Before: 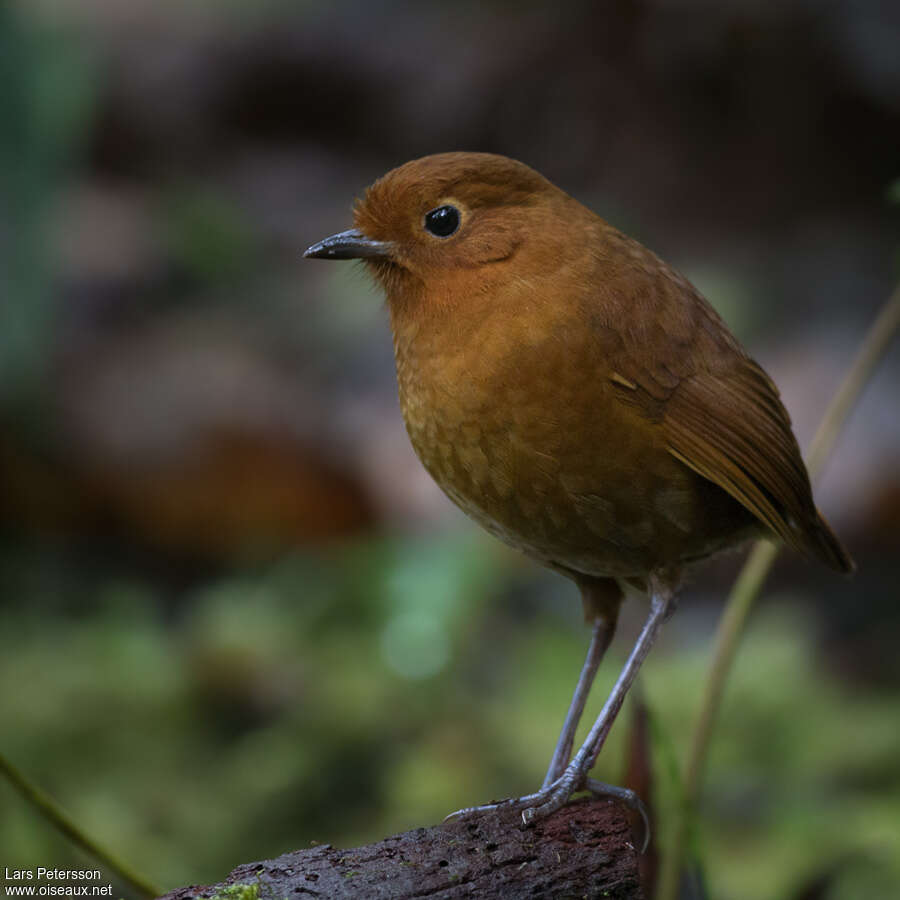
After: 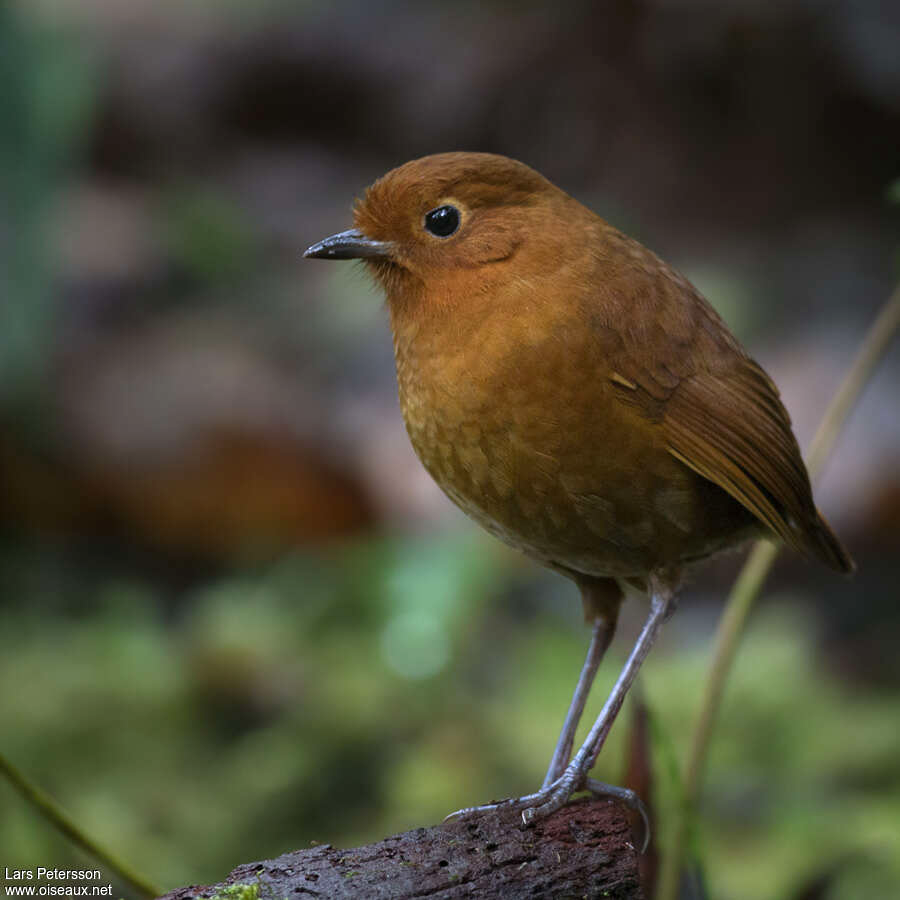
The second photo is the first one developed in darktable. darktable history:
exposure: exposure 0.435 EV, compensate exposure bias true, compensate highlight preservation false
